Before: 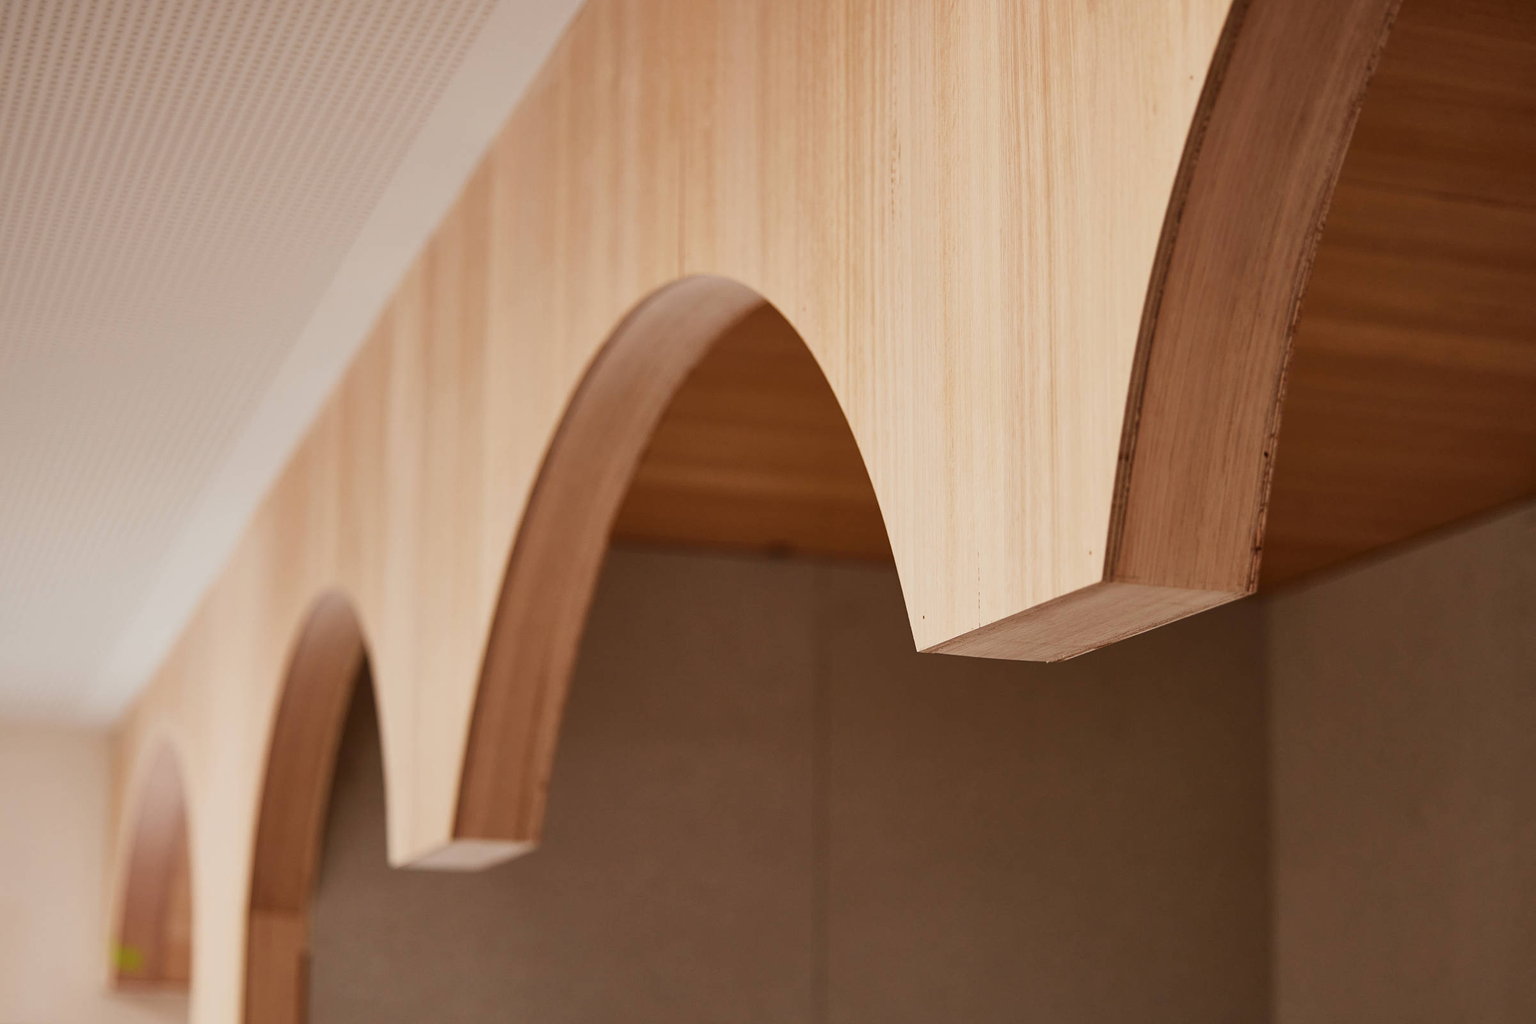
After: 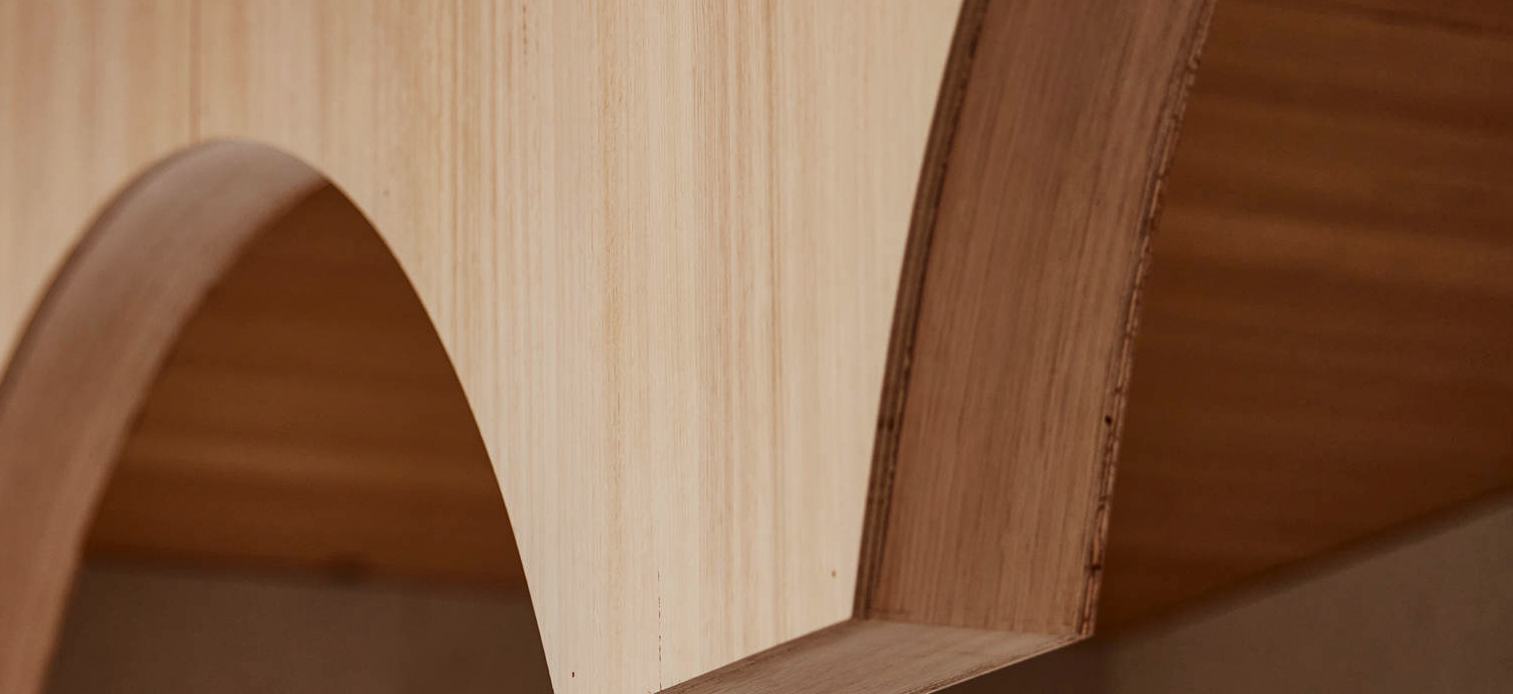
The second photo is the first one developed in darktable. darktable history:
tone equalizer: -8 EV 0.28 EV, -7 EV 0.414 EV, -6 EV 0.38 EV, -5 EV 0.231 EV, -3 EV -0.28 EV, -2 EV -0.392 EV, -1 EV -0.43 EV, +0 EV -0.24 EV
crop: left 36.291%, top 18.181%, right 0.663%, bottom 38.39%
local contrast: on, module defaults
